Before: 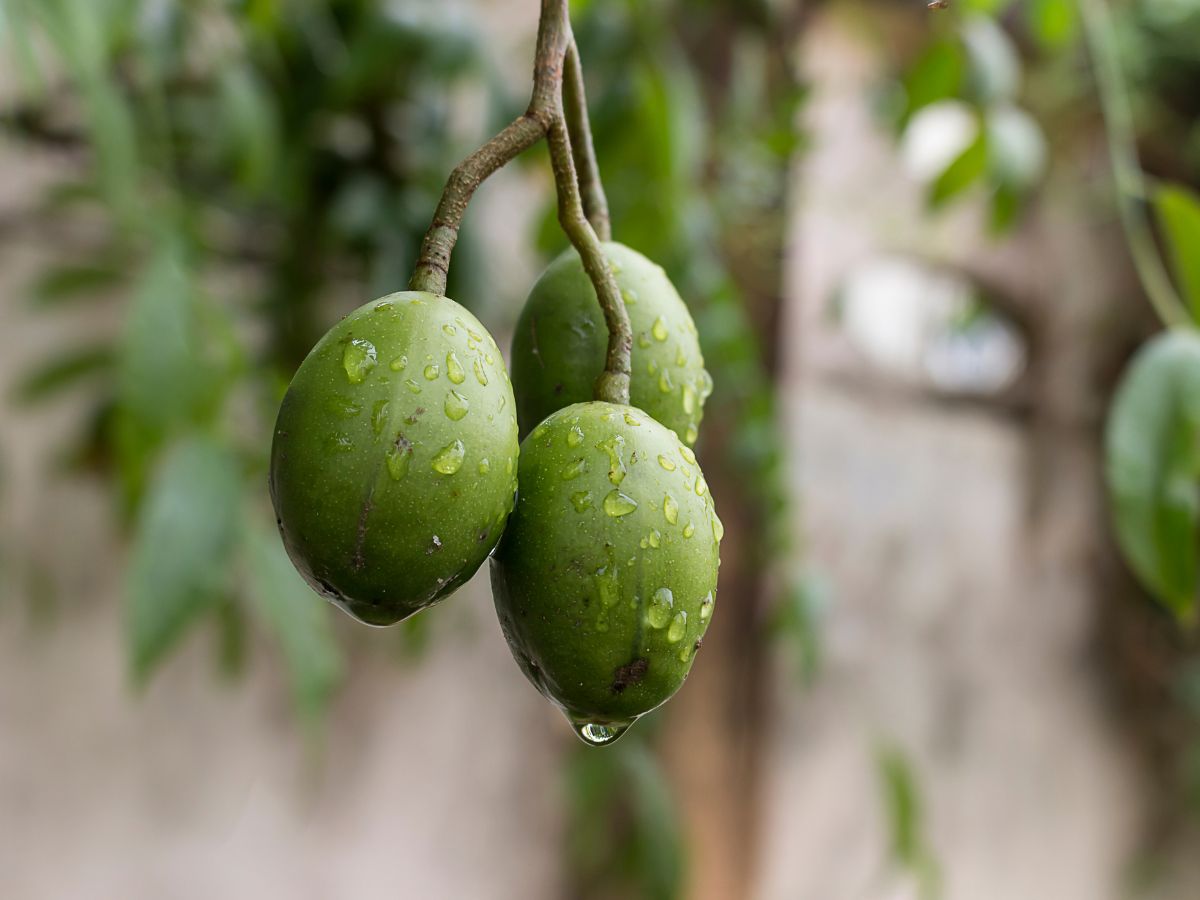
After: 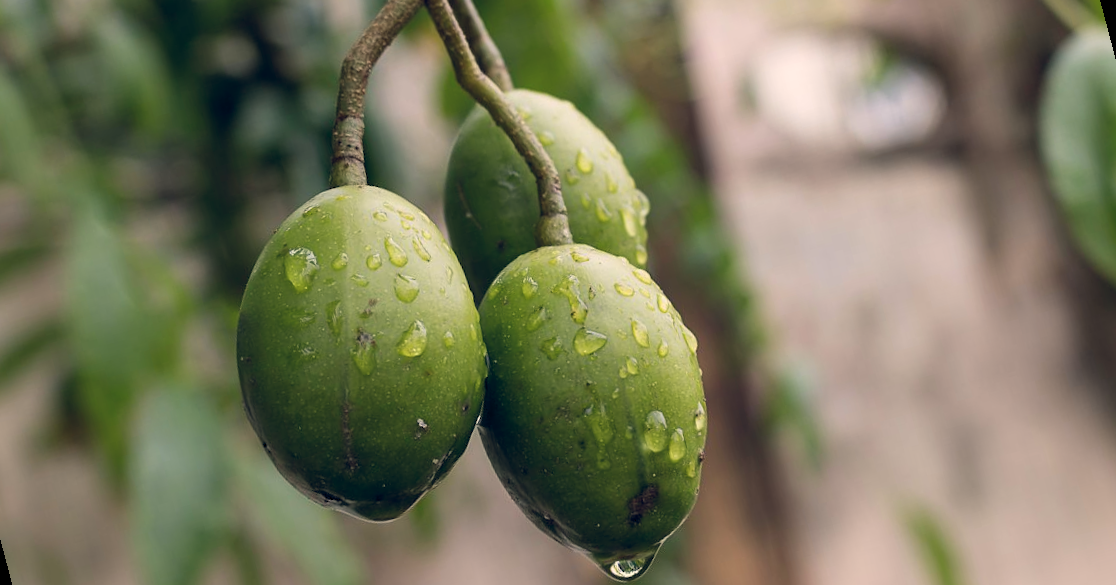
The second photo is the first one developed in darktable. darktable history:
color balance rgb: shadows lift › hue 87.51°, highlights gain › chroma 3.21%, highlights gain › hue 55.1°, global offset › chroma 0.15%, global offset › hue 253.66°, linear chroma grading › global chroma 0.5%
rotate and perspective: rotation -14.8°, crop left 0.1, crop right 0.903, crop top 0.25, crop bottom 0.748
